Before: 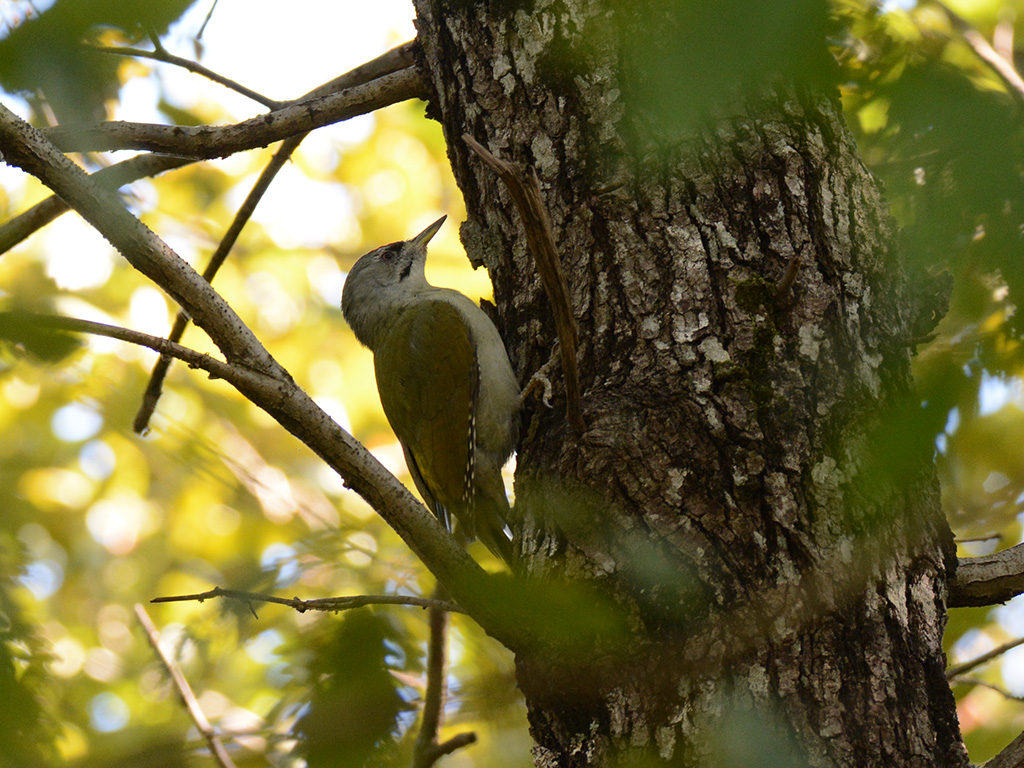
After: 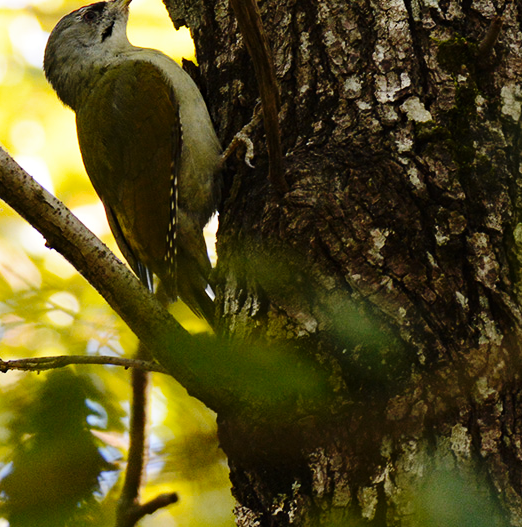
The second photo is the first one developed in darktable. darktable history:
crop and rotate: left 29.184%, top 31.366%, right 19.814%
haze removal: compatibility mode true, adaptive false
base curve: curves: ch0 [(0, 0) (0.036, 0.025) (0.121, 0.166) (0.206, 0.329) (0.605, 0.79) (1, 1)], exposure shift 0.01, preserve colors none
